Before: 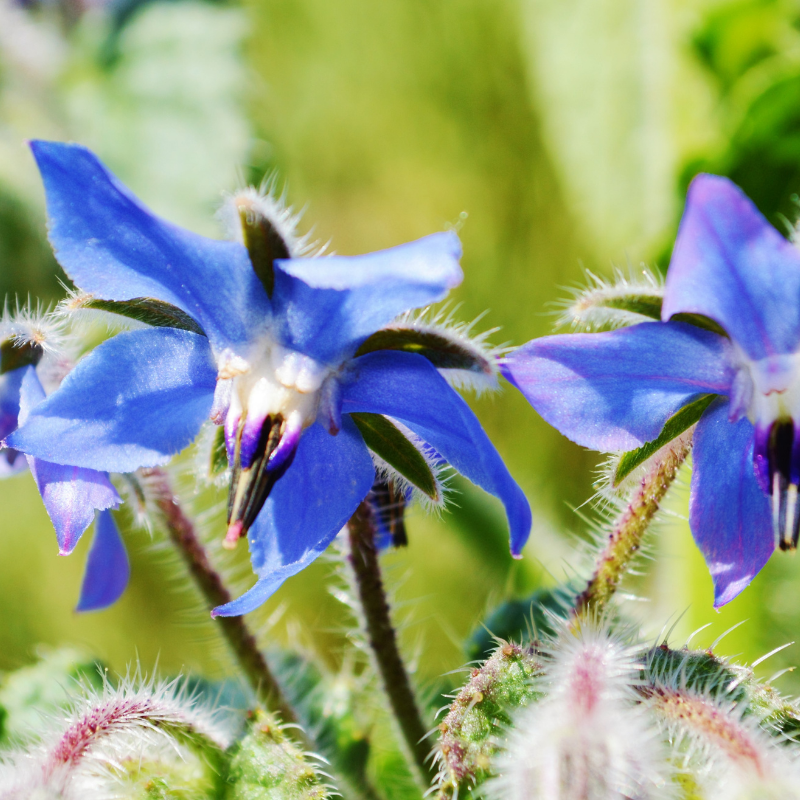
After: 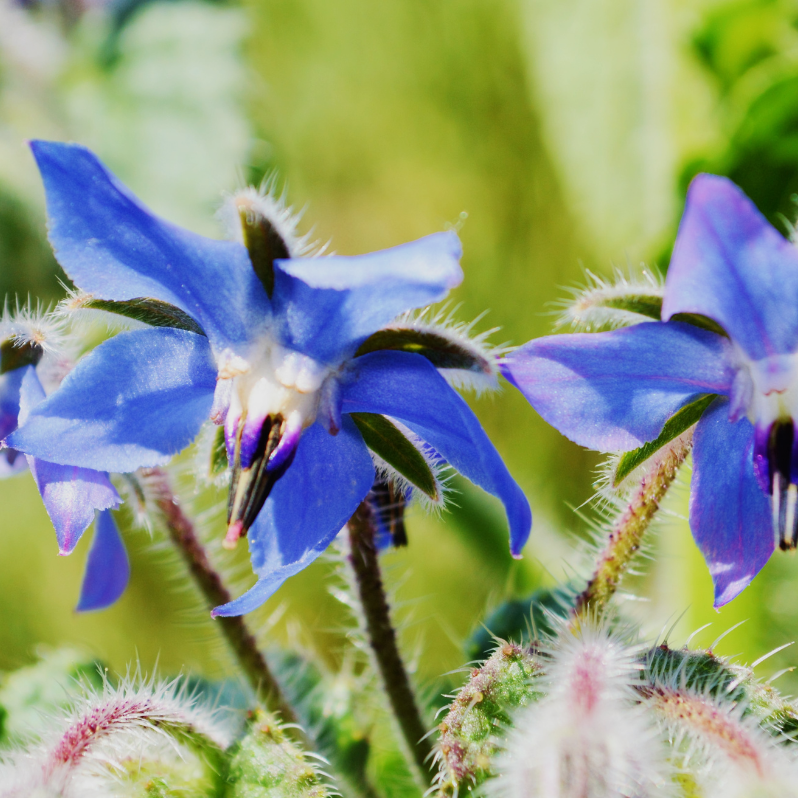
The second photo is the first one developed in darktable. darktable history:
crop: top 0.05%, bottom 0.098%
filmic rgb: black relative exposure -14.19 EV, white relative exposure 3.39 EV, hardness 7.89, preserve chrominance max RGB
